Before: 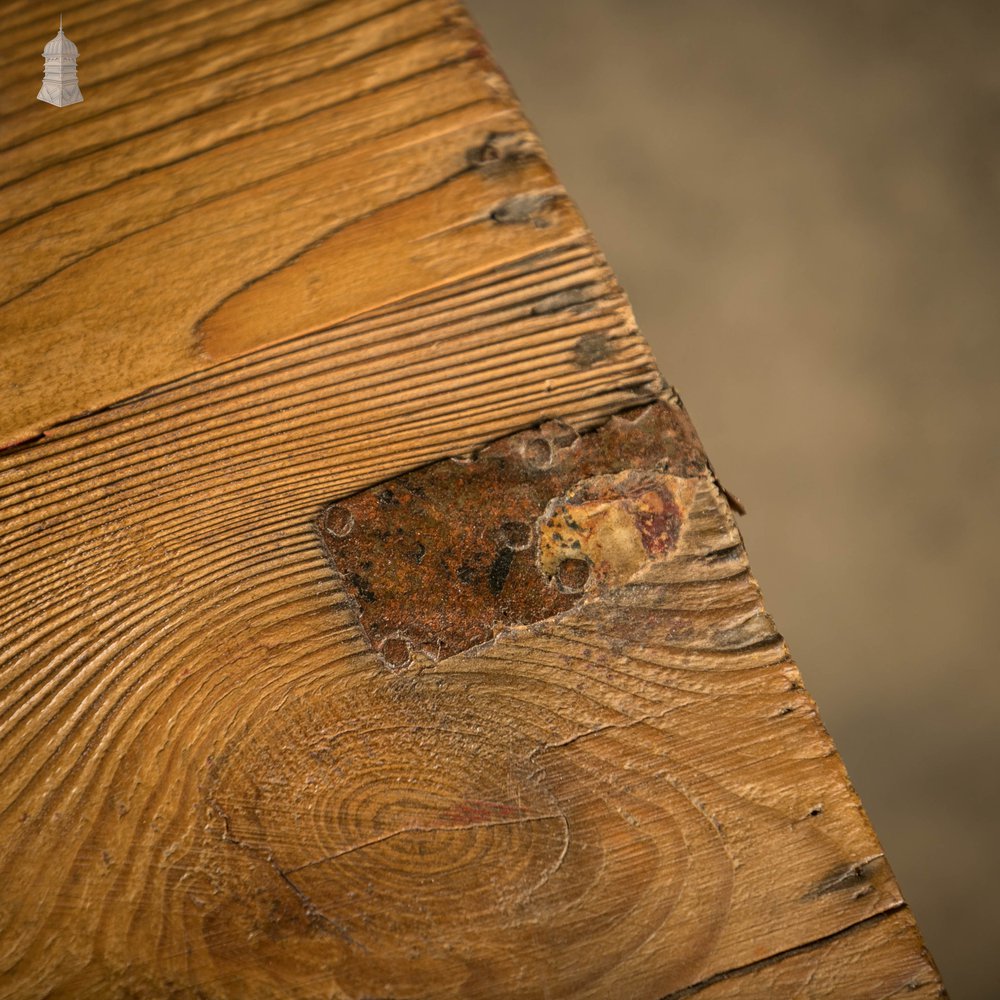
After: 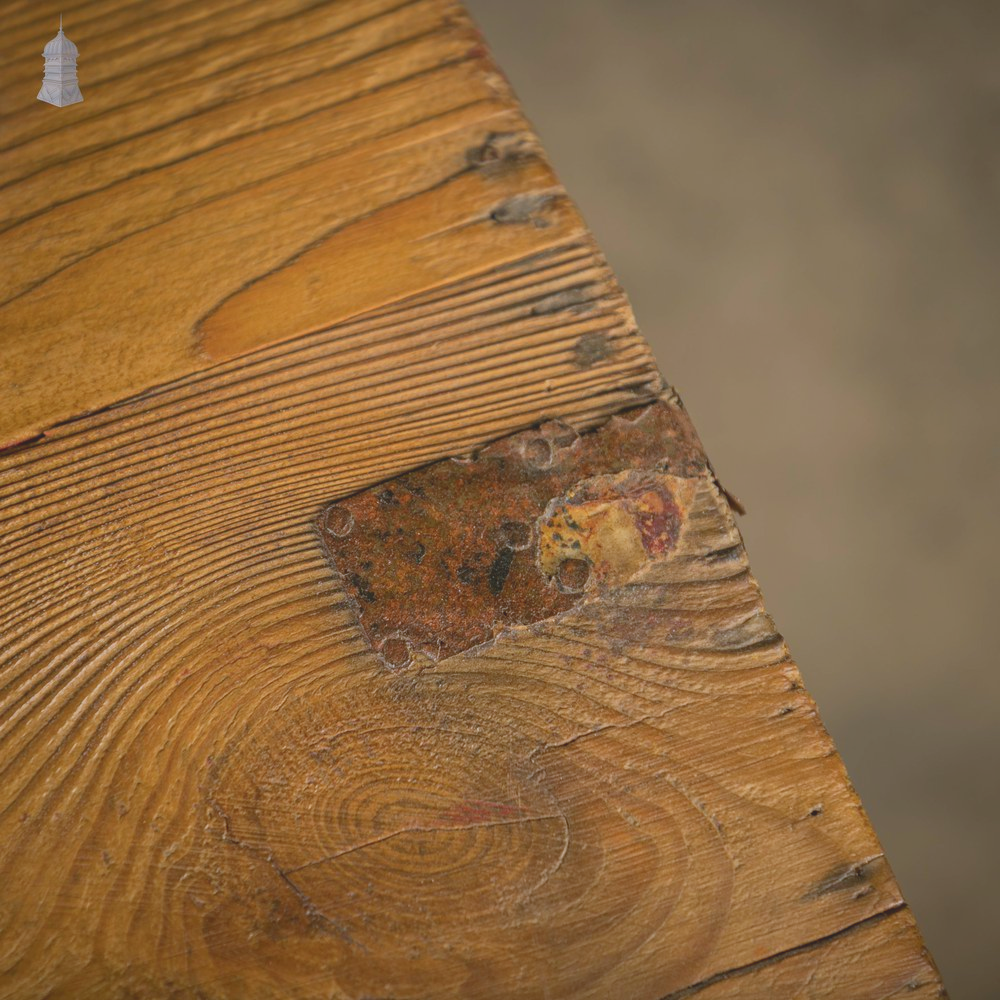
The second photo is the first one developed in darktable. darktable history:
color calibration: output R [0.994, 0.059, -0.119, 0], output G [-0.036, 1.09, -0.119, 0], output B [0.078, -0.108, 0.961, 0], illuminant custom, x 0.371, y 0.382, temperature 4281.14 K
contrast brightness saturation: contrast -0.28
